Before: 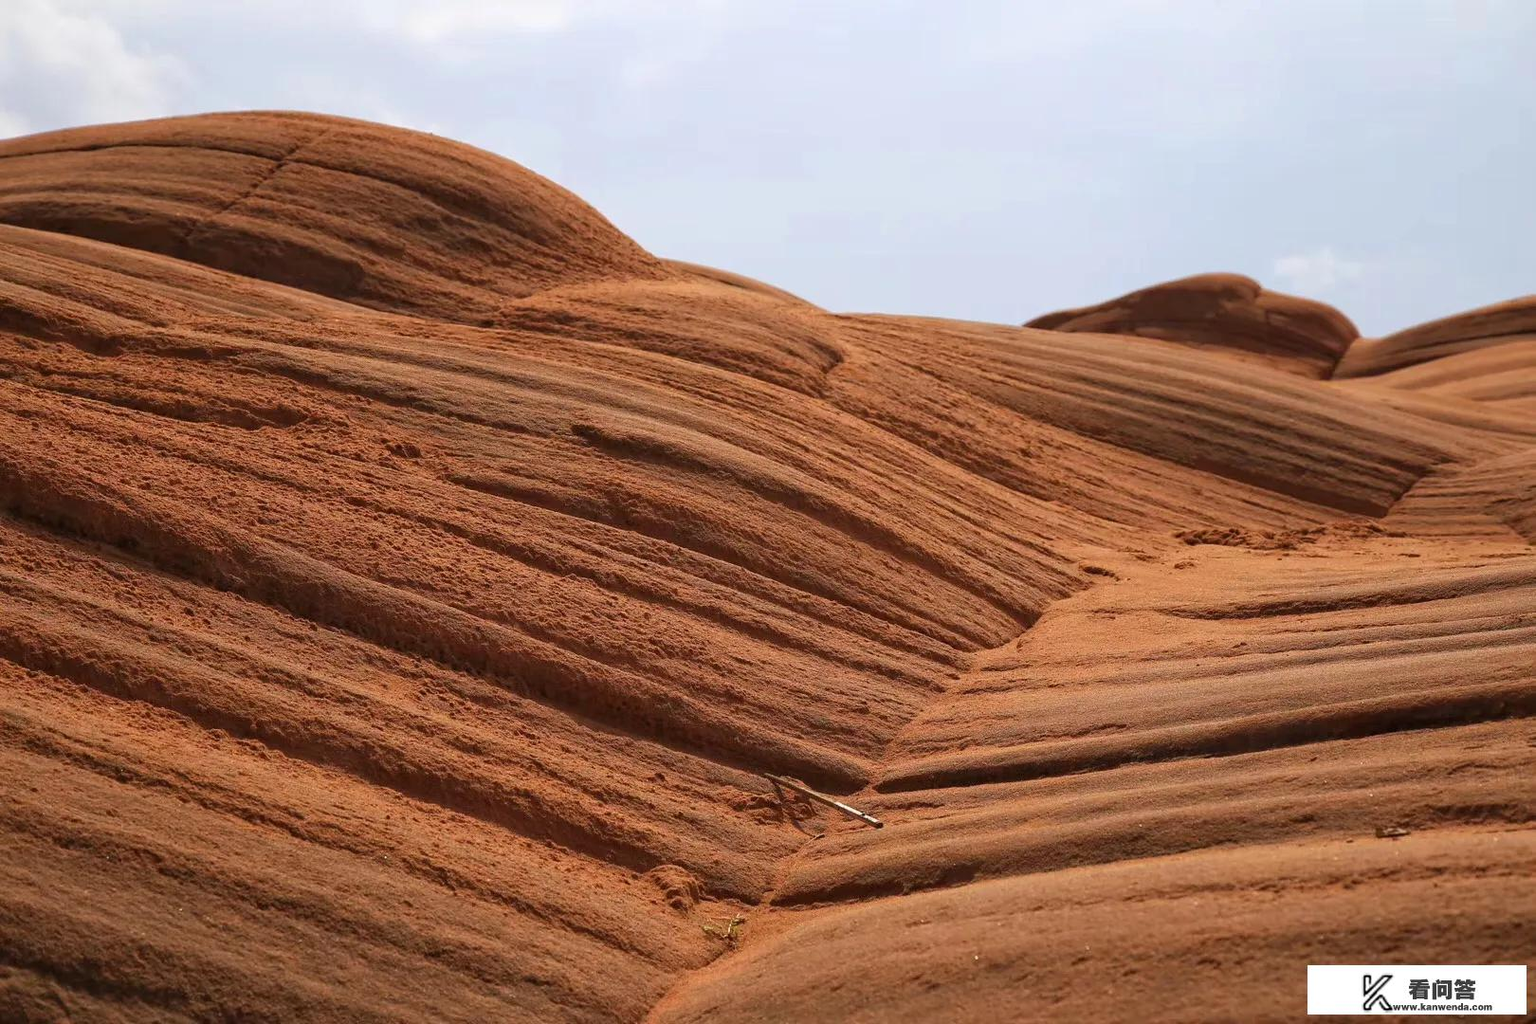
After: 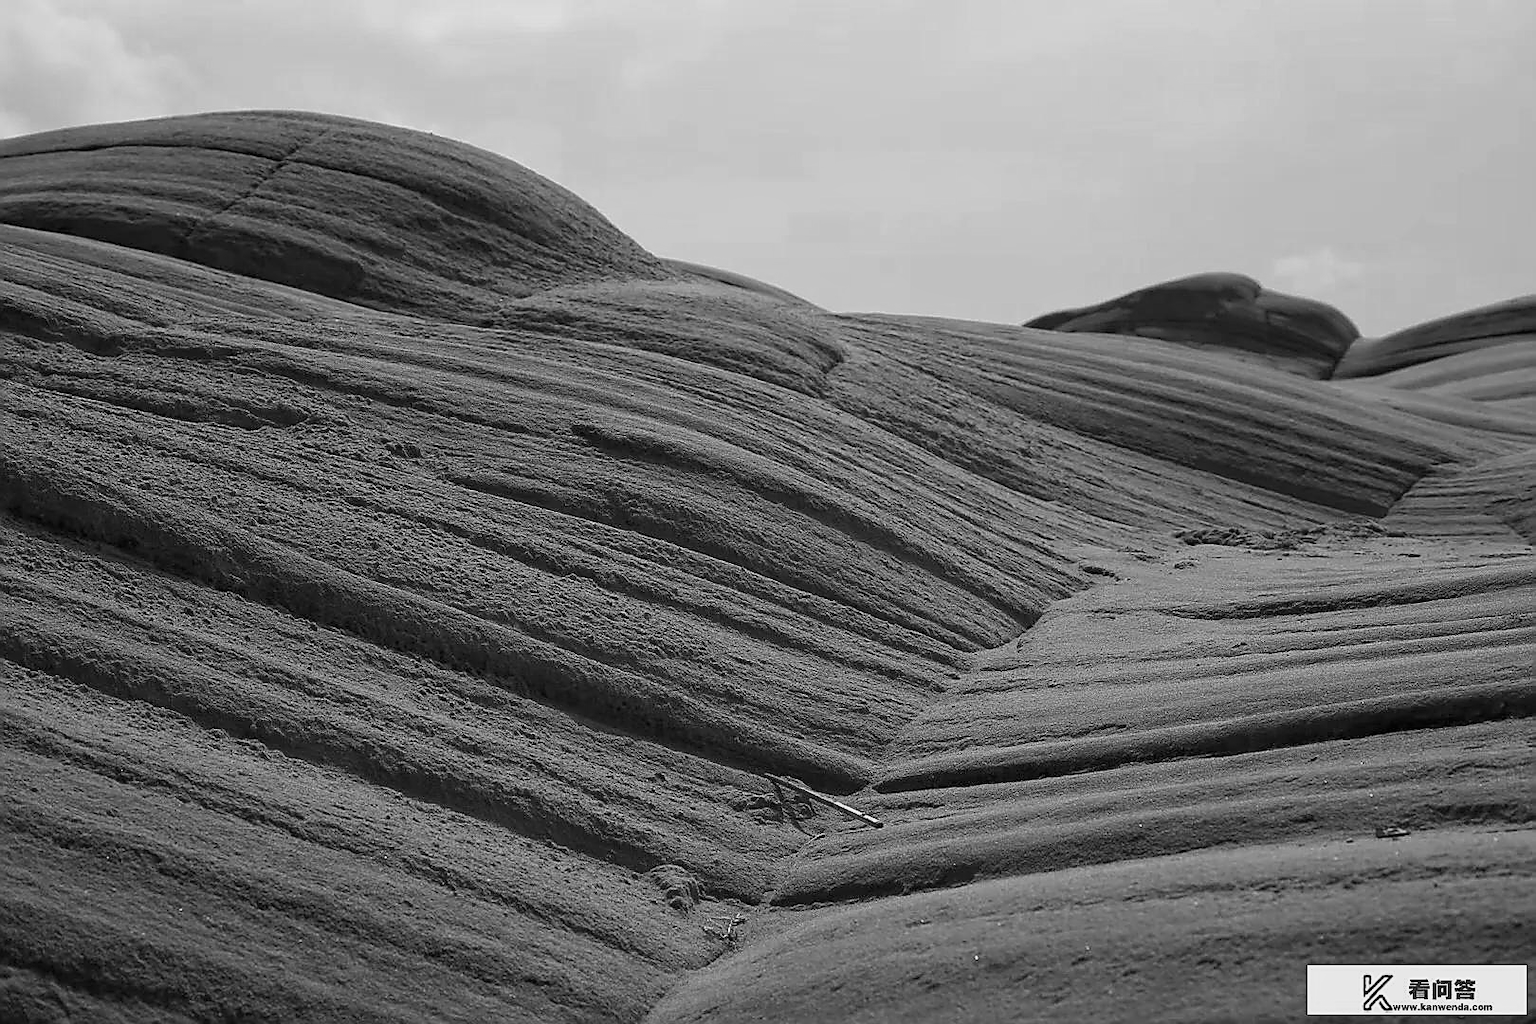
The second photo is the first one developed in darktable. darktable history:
exposure: black level correction 0.002, exposure -0.1 EV, compensate highlight preservation false
sharpen: radius 1.4, amount 1.25, threshold 0.7
velvia: on, module defaults
white balance: red 1, blue 1
contrast brightness saturation: contrast 0.04, saturation 0.07
haze removal: compatibility mode true, adaptive false
monochrome: a -74.22, b 78.2
